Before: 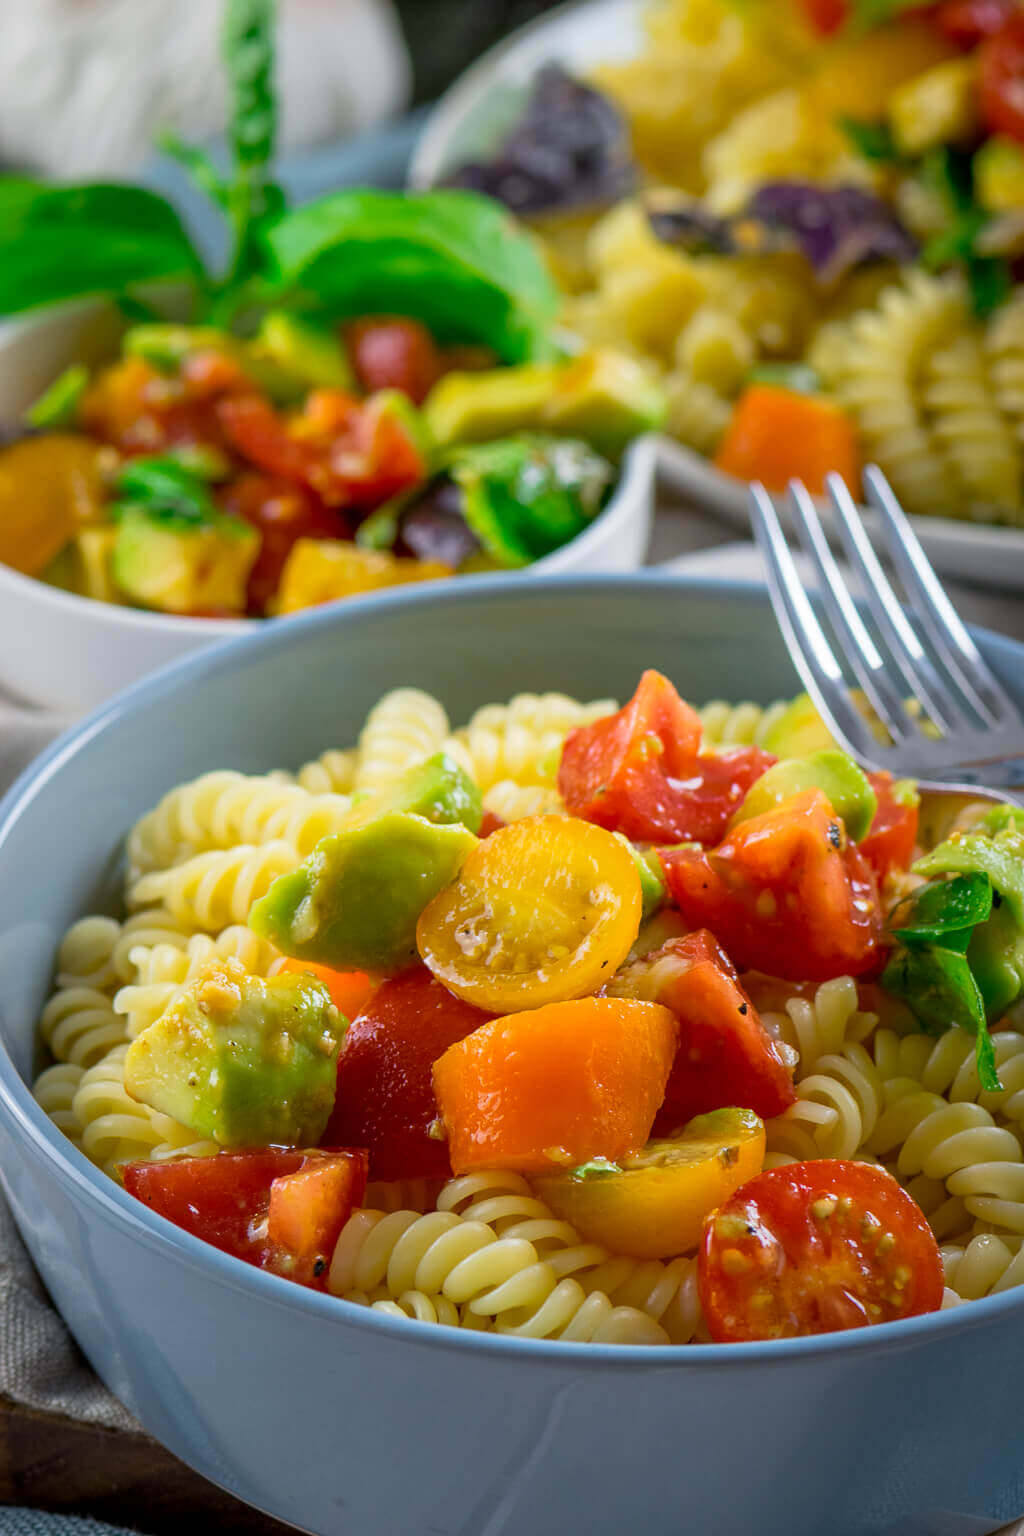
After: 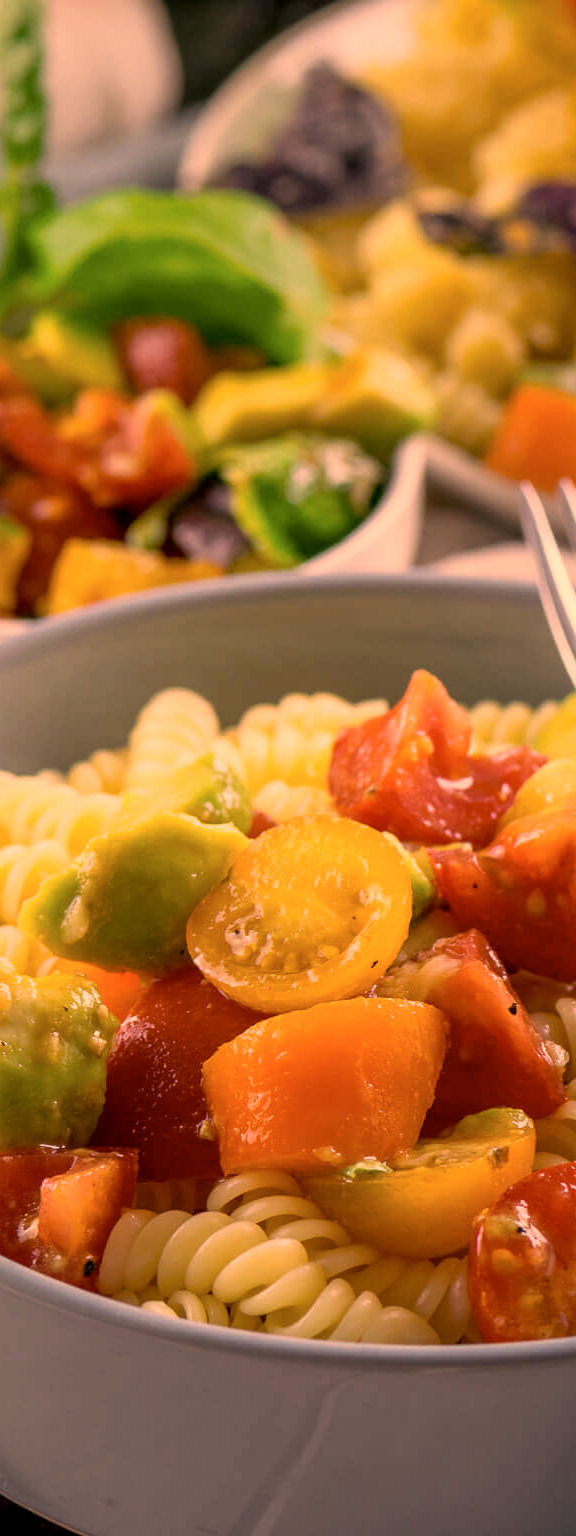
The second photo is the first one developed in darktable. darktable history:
exposure: black level correction 0.005, exposure 0.014 EV, compensate highlight preservation false
crop and rotate: left 22.516%, right 21.234%
white balance: red 1.045, blue 0.932
color correction: highlights a* 40, highlights b* 40, saturation 0.69
